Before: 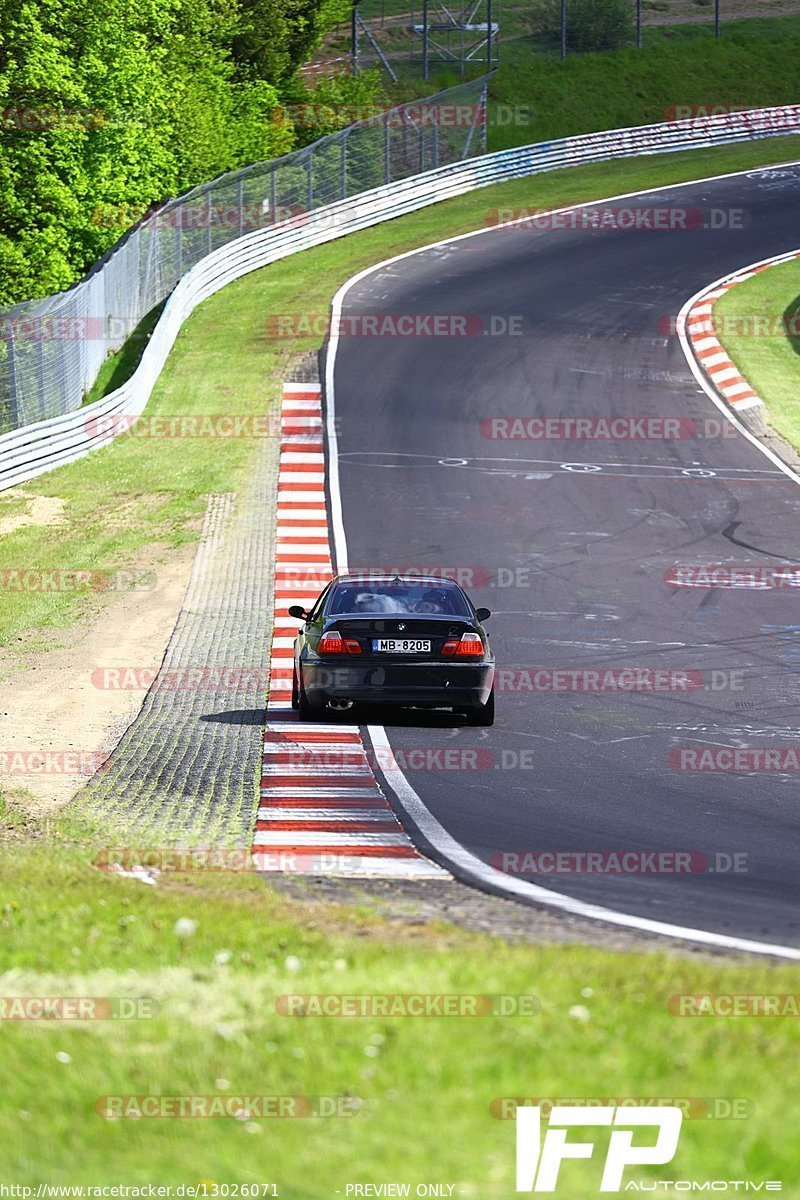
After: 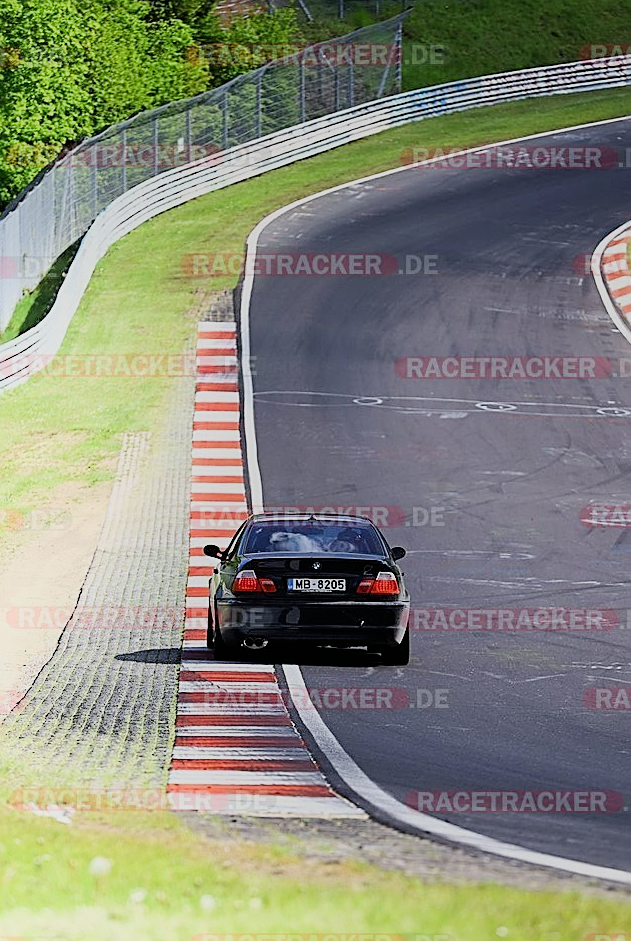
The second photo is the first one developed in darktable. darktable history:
sharpen: on, module defaults
crop and rotate: left 10.708%, top 5.148%, right 10.386%, bottom 16.356%
filmic rgb: black relative exposure -7.33 EV, white relative exposure 5.06 EV, hardness 3.19
shadows and highlights: shadows -21.8, highlights 98.98, soften with gaussian
